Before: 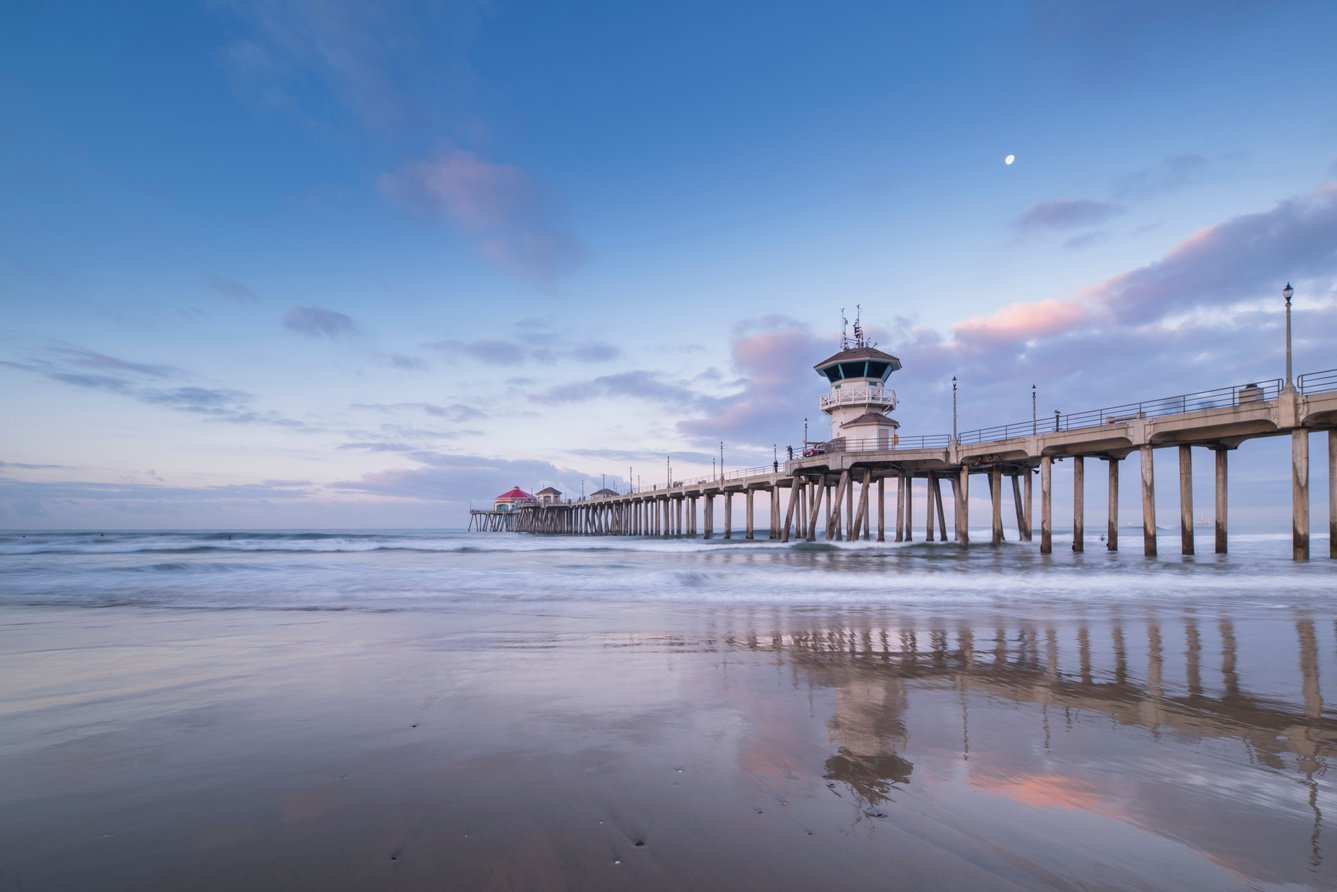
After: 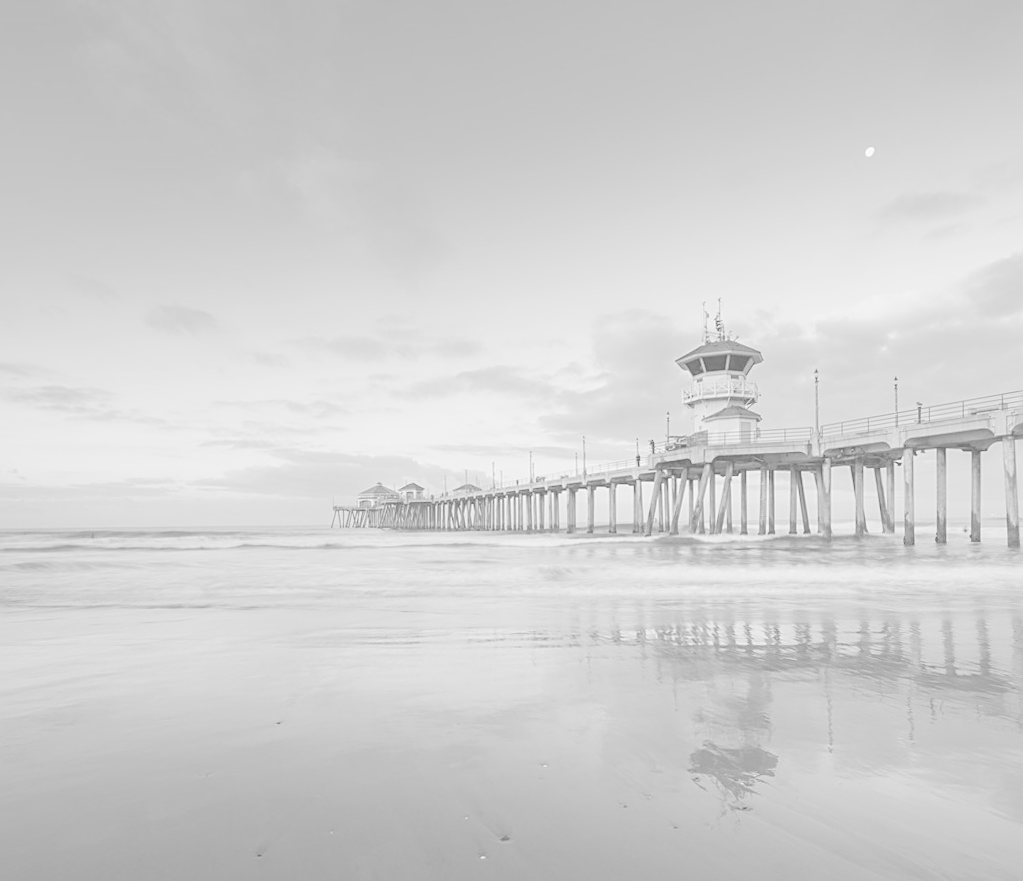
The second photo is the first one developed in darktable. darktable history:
exposure: exposure 0.6 EV, compensate highlight preservation false
white balance: red 1.123, blue 0.83
sharpen: on, module defaults
monochrome: on, module defaults
contrast brightness saturation: contrast -0.32, brightness 0.75, saturation -0.78
crop: left 9.88%, right 12.664%
color calibration: x 0.342, y 0.355, temperature 5146 K
rotate and perspective: rotation -0.45°, automatic cropping original format, crop left 0.008, crop right 0.992, crop top 0.012, crop bottom 0.988
